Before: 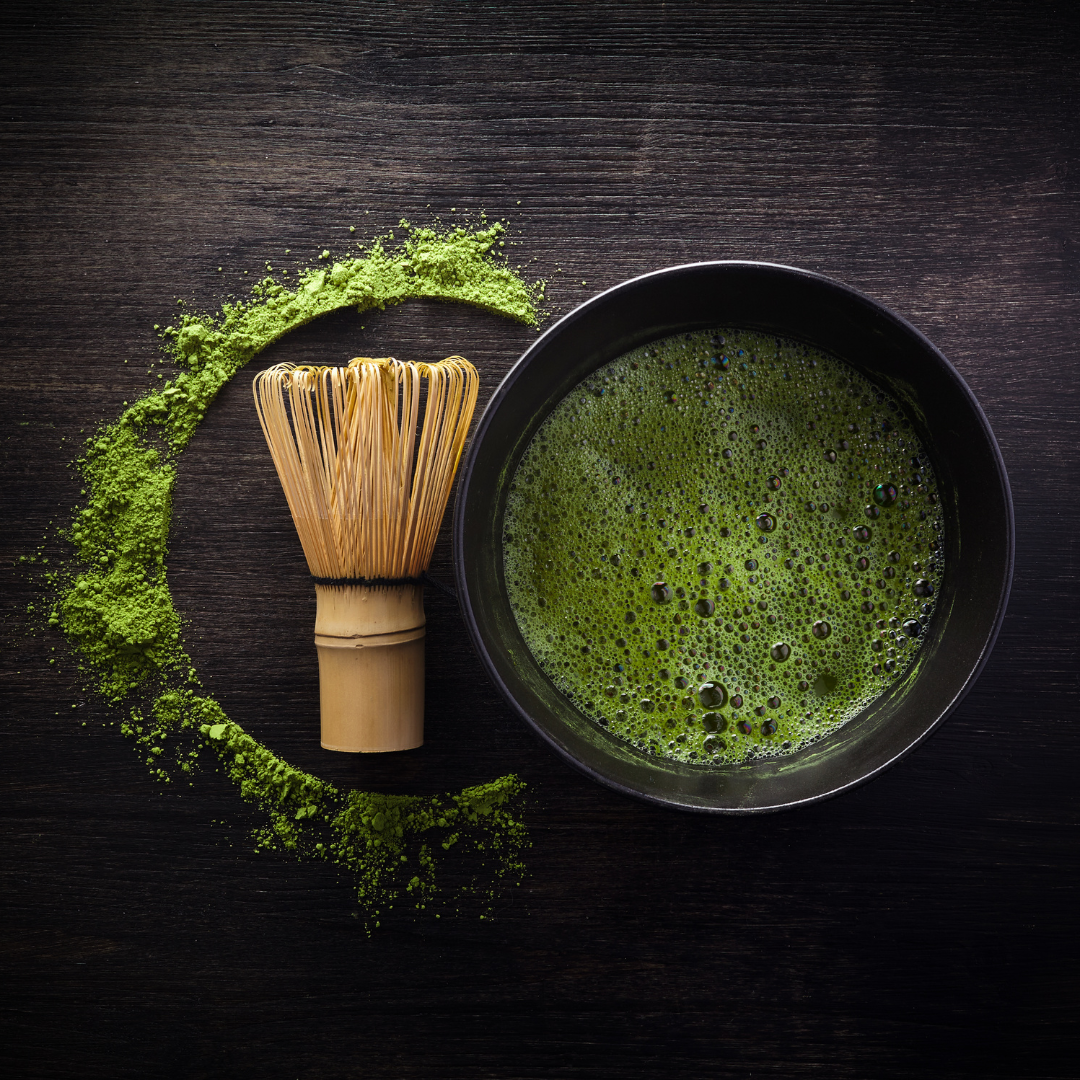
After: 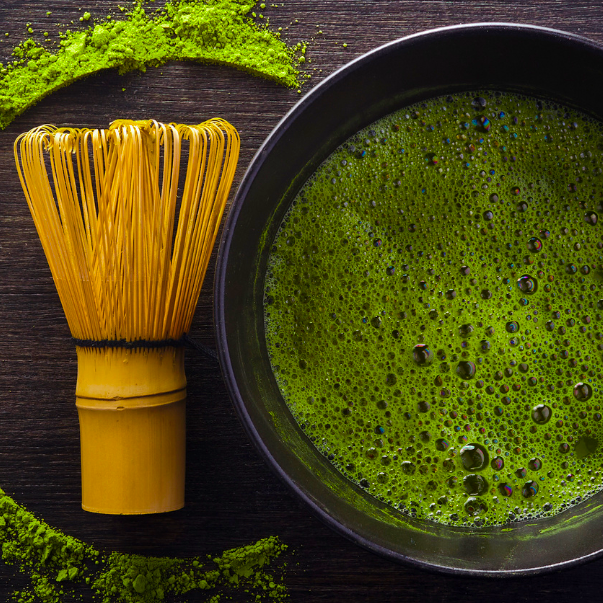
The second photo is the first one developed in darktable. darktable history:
shadows and highlights: shadows 30
color balance rgb: linear chroma grading › global chroma 25%, perceptual saturation grading › global saturation 50%
crop and rotate: left 22.13%, top 22.054%, right 22.026%, bottom 22.102%
